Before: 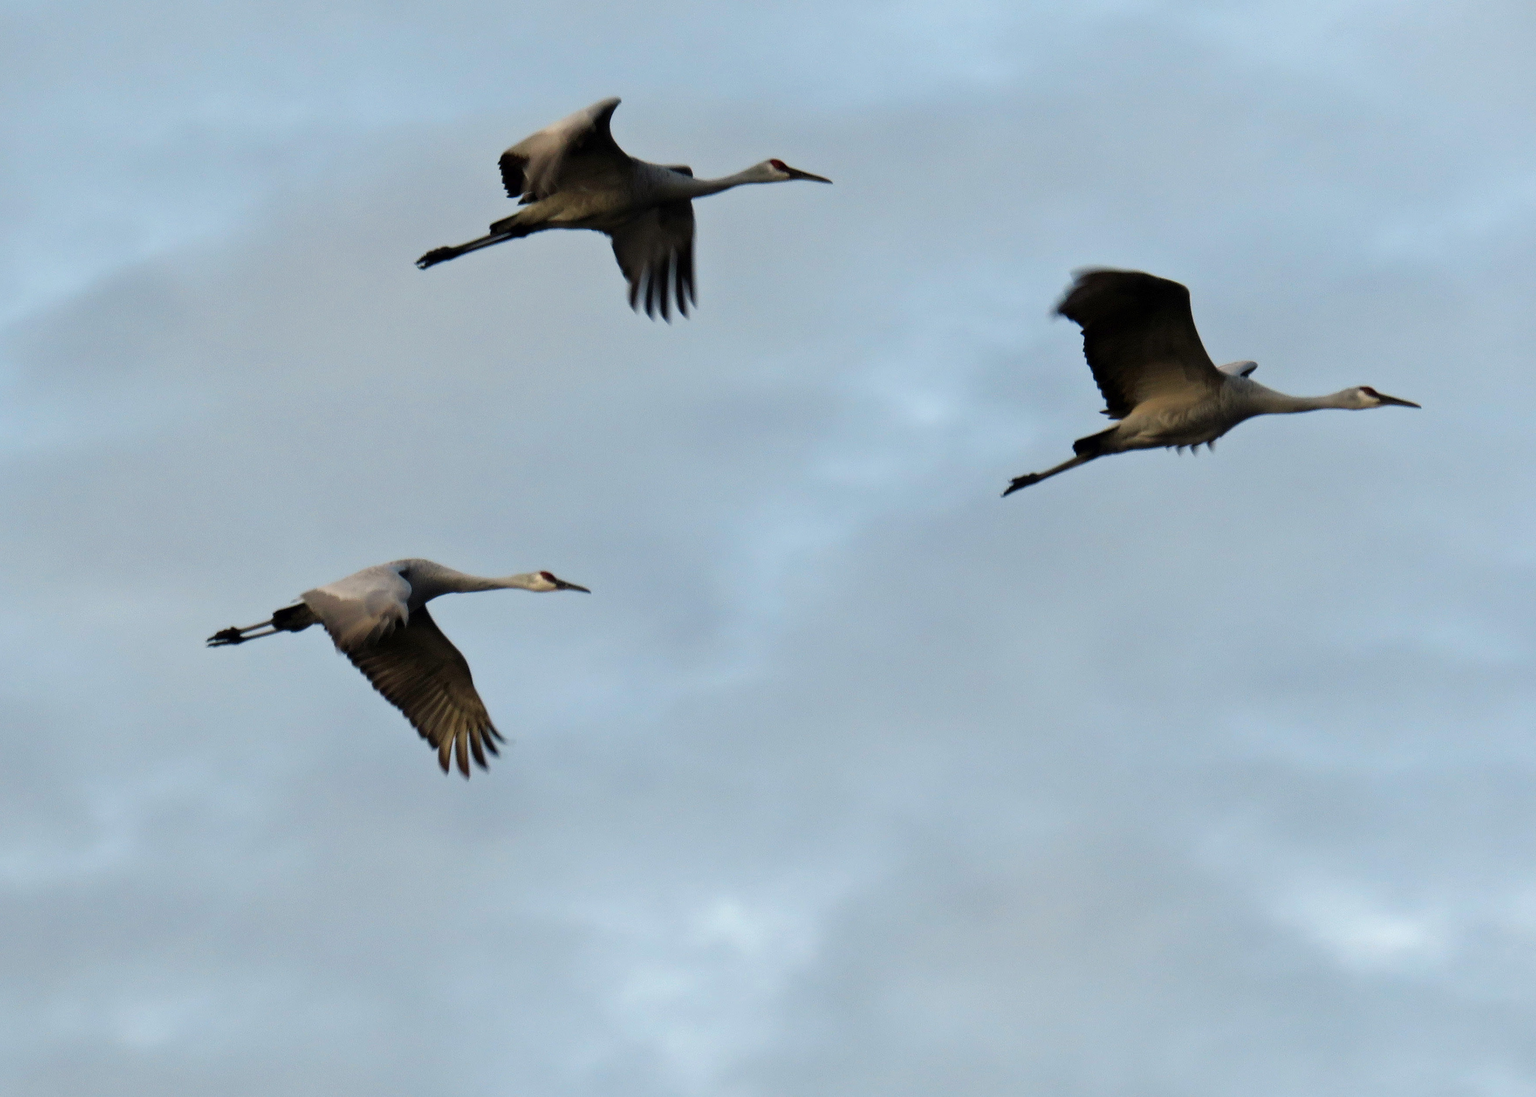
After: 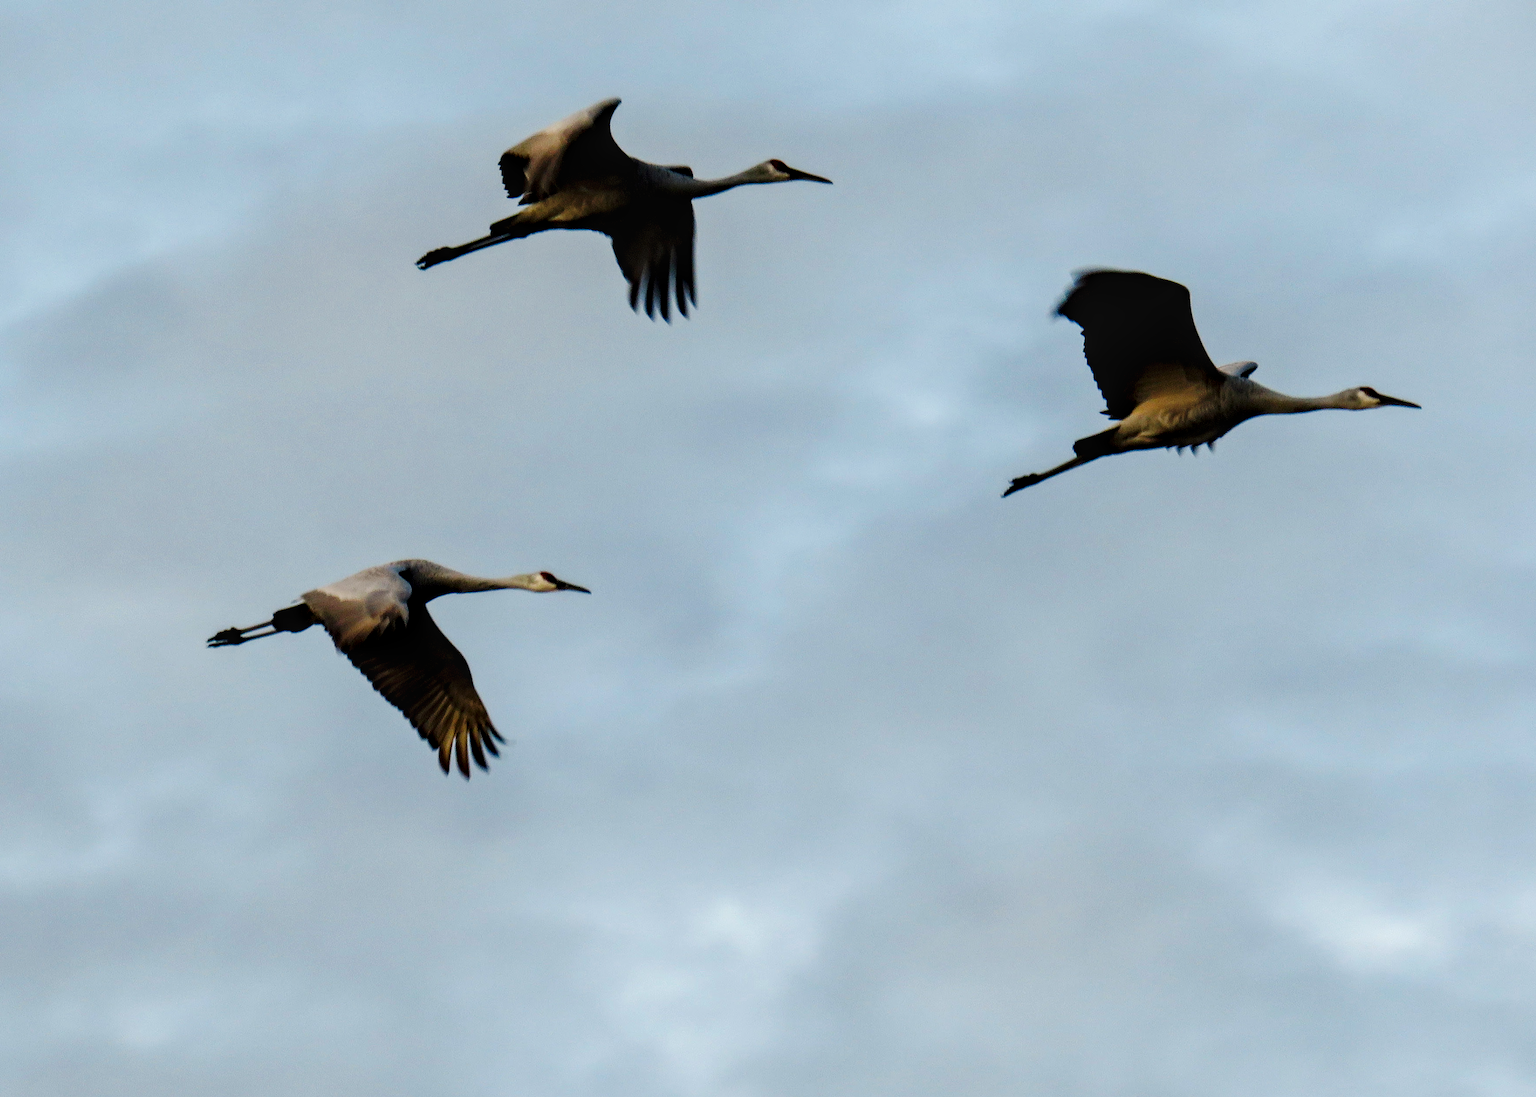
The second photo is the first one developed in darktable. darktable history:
base curve: curves: ch0 [(0, 0) (0.036, 0.025) (0.121, 0.166) (0.206, 0.329) (0.605, 0.79) (1, 1)], preserve colors none
color correction: highlights b* 0.05, saturation 1.14
exposure: black level correction 0.011, exposure -0.483 EV, compensate exposure bias true, compensate highlight preservation false
local contrast: detail 130%
